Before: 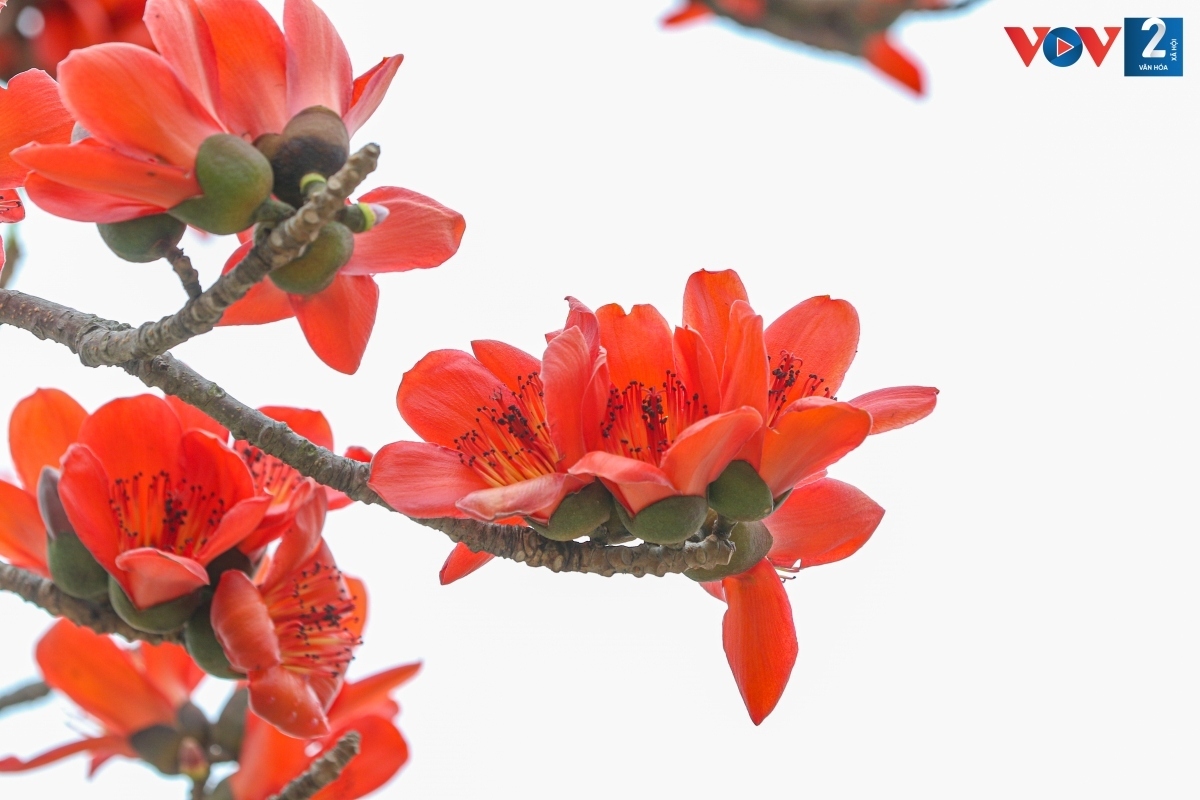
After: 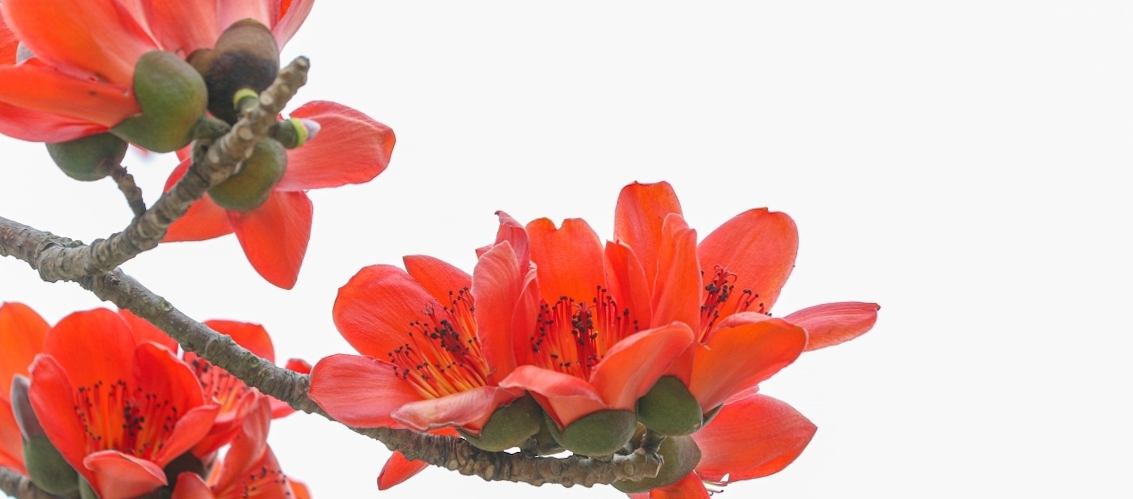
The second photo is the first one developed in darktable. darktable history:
crop: top 11.166%, bottom 22.168%
rotate and perspective: rotation 0.062°, lens shift (vertical) 0.115, lens shift (horizontal) -0.133, crop left 0.047, crop right 0.94, crop top 0.061, crop bottom 0.94
